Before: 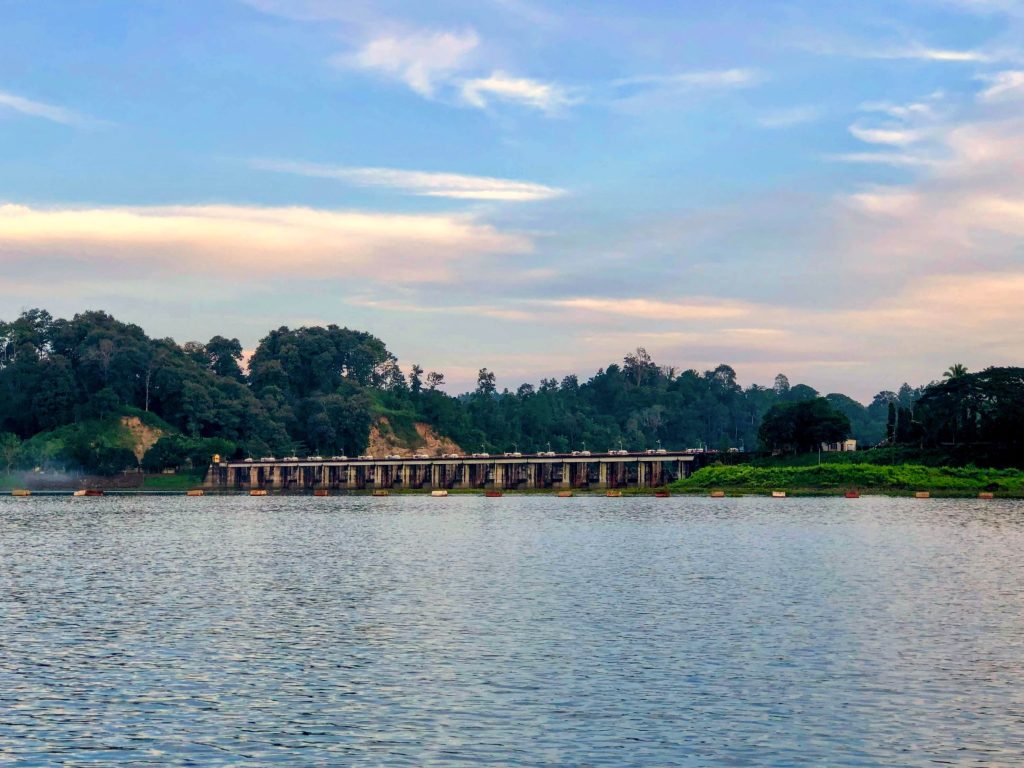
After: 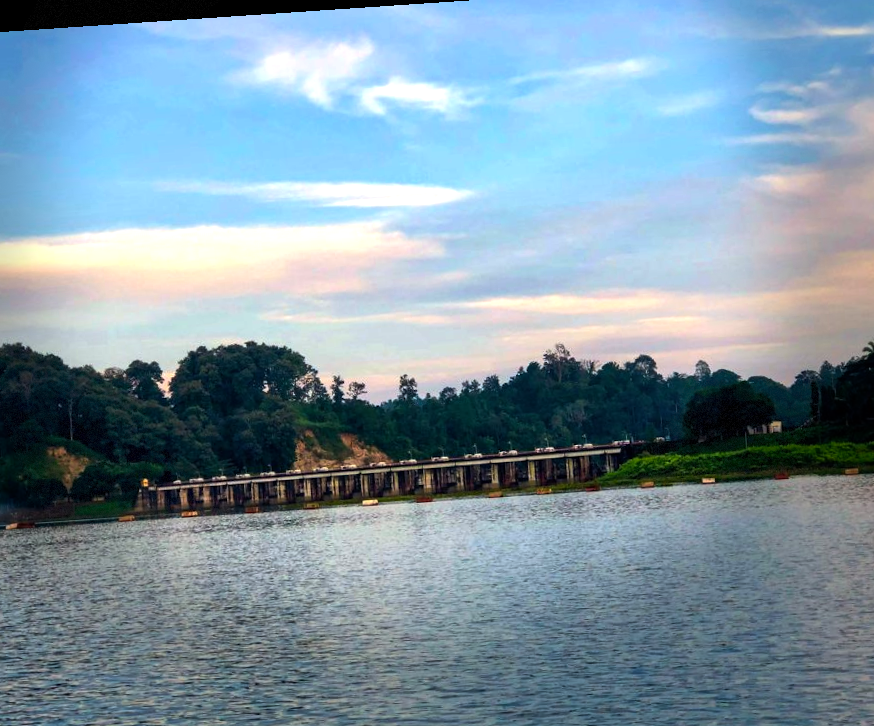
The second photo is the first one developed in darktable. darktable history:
rotate and perspective: rotation -4.2°, shear 0.006, automatic cropping off
vignetting: fall-off start 68.33%, fall-off radius 30%, saturation 0.042, center (-0.066, -0.311), width/height ratio 0.992, shape 0.85, dithering 8-bit output
color balance rgb: perceptual brilliance grading › highlights 14.29%, perceptual brilliance grading › mid-tones -5.92%, perceptual brilliance grading › shadows -26.83%, global vibrance 31.18%
crop: left 9.929%, top 3.475%, right 9.188%, bottom 9.529%
